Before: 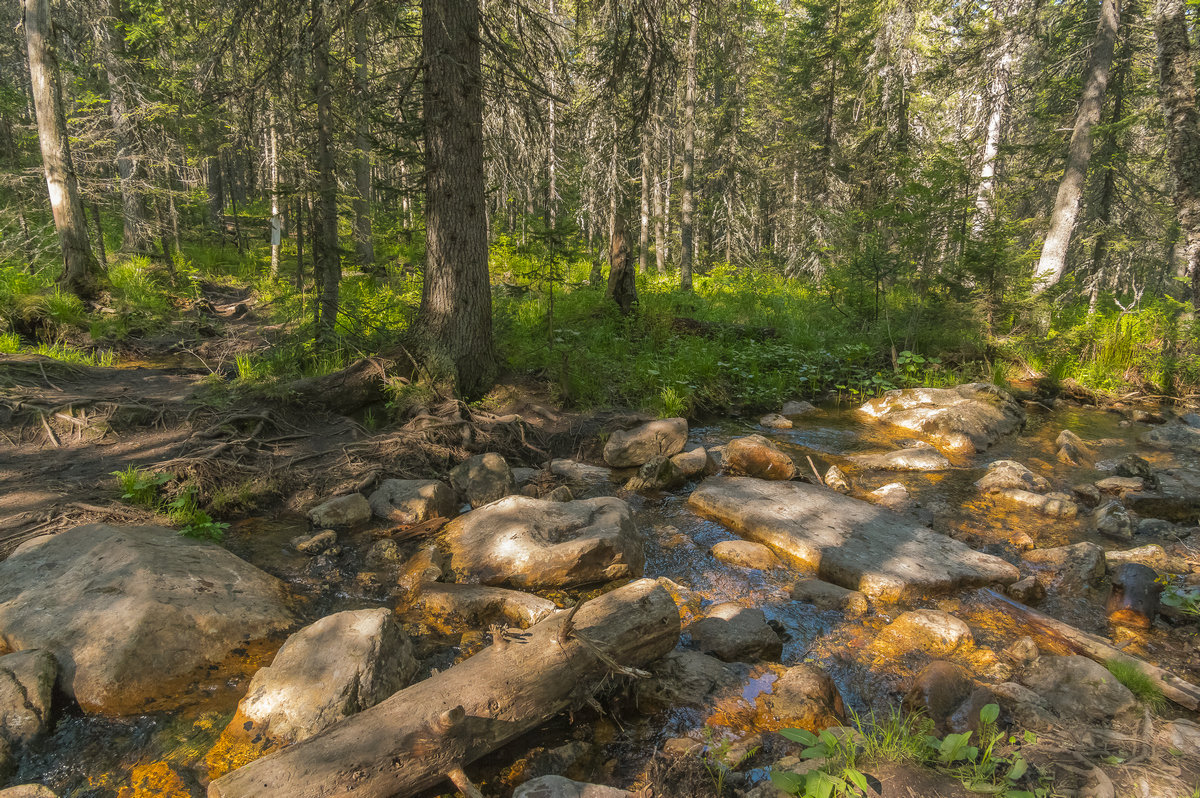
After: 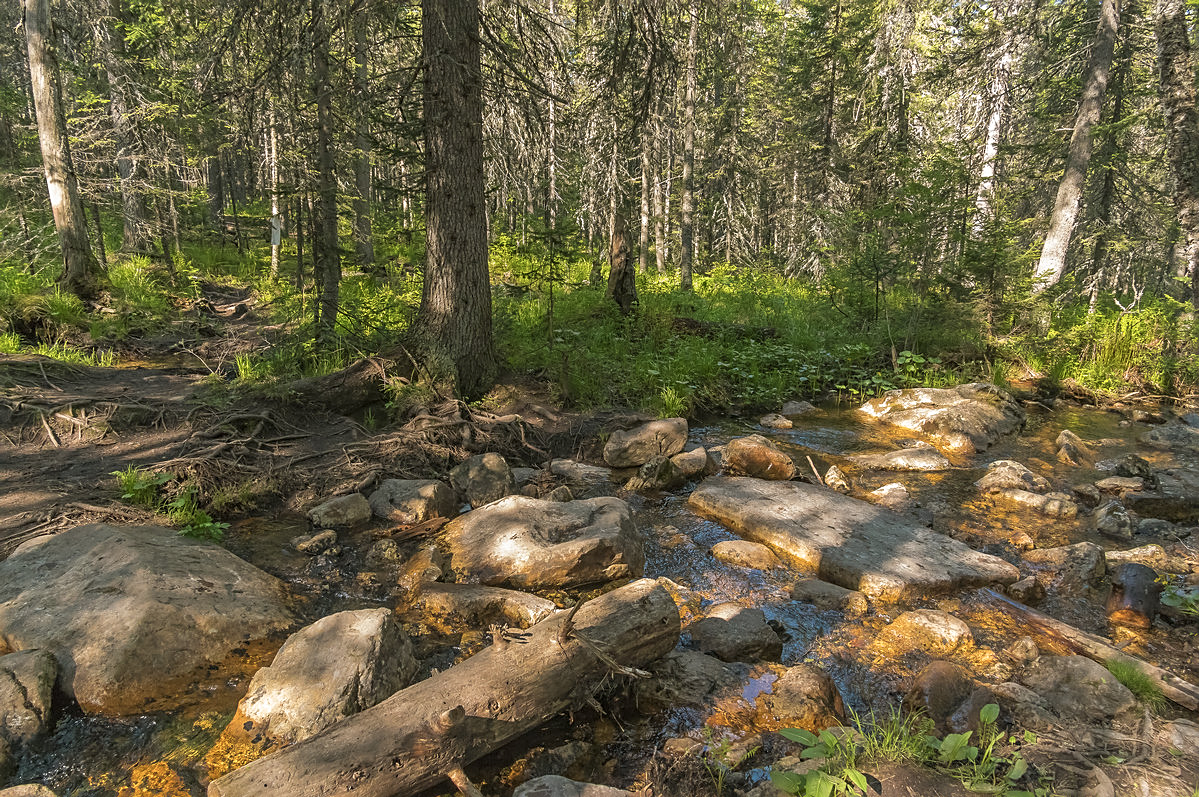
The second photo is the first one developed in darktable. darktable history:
color balance rgb: perceptual saturation grading › global saturation -4.285%, saturation formula JzAzBz (2021)
crop: left 0.029%
sharpen: on, module defaults
shadows and highlights: shadows -0.67, highlights 40.84
